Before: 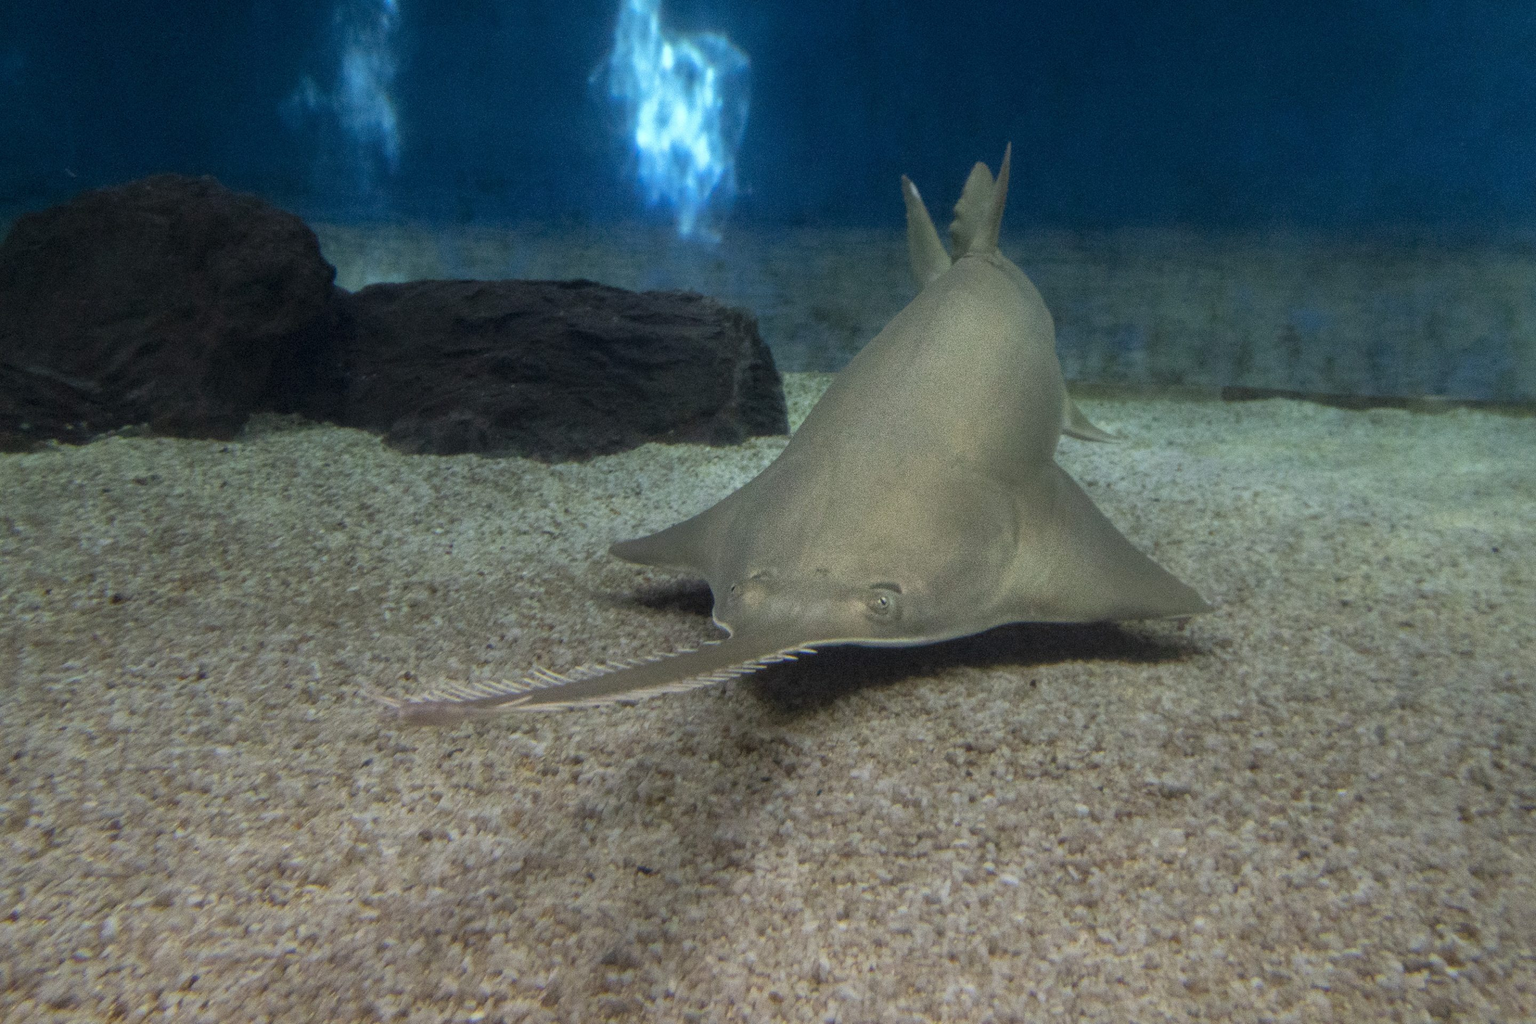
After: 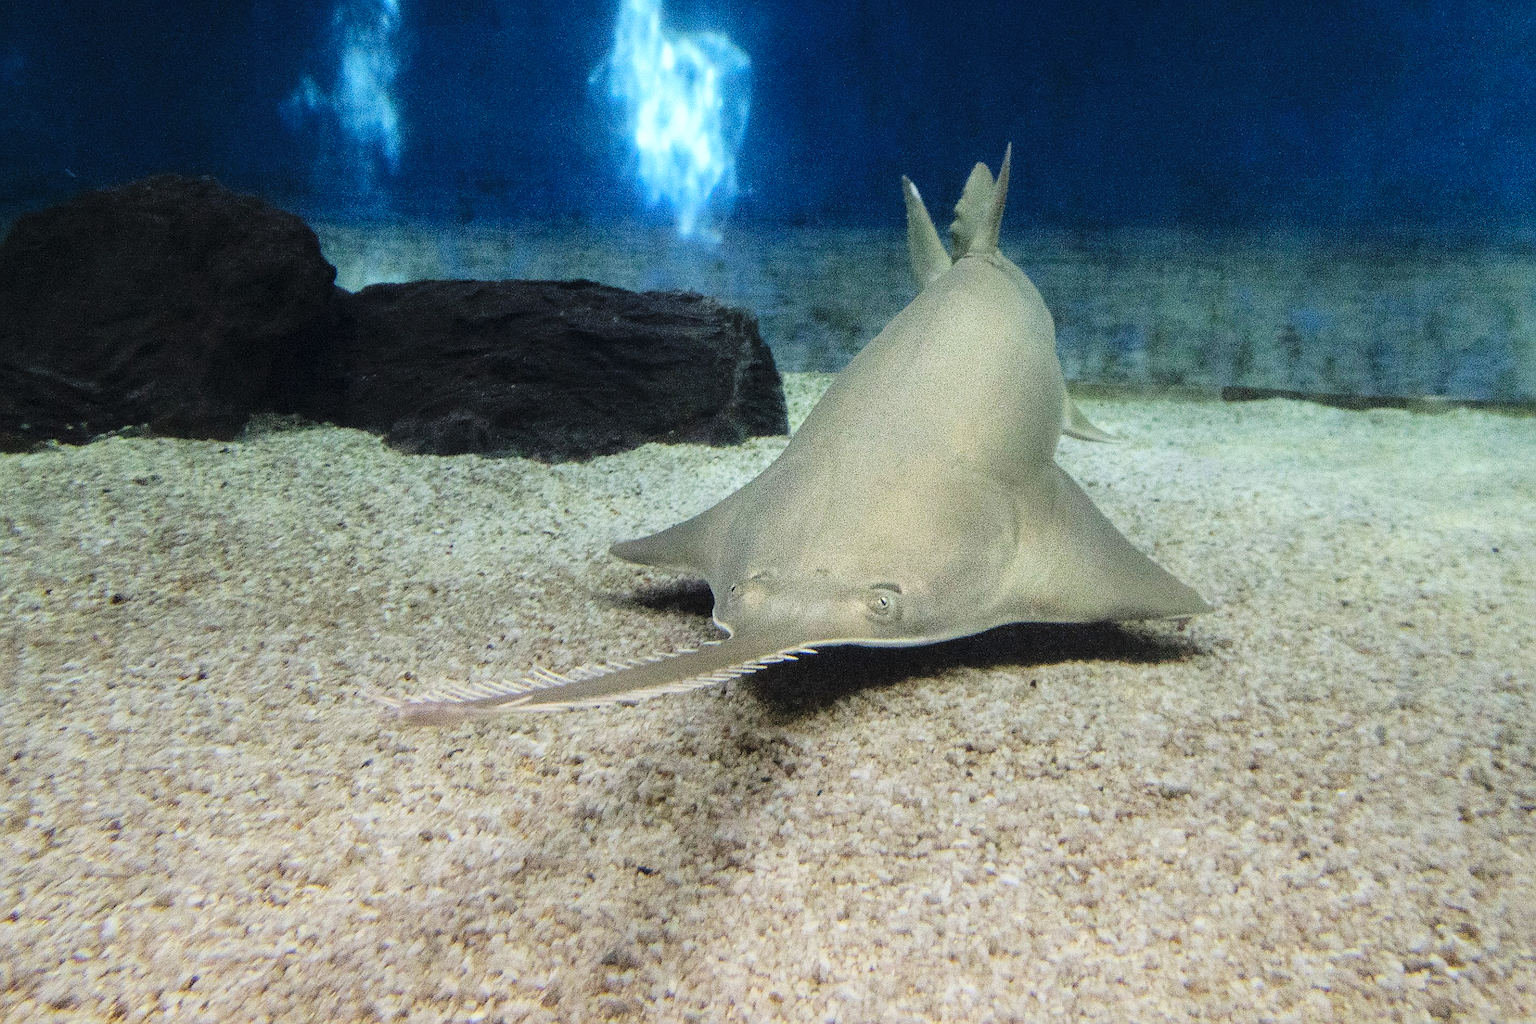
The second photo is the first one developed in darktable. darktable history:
base curve: curves: ch0 [(0, 0) (0.036, 0.025) (0.121, 0.166) (0.206, 0.329) (0.605, 0.79) (1, 1)], preserve colors none
sharpen: radius 1.386, amount 1.234, threshold 0.786
tone curve: curves: ch0 [(0, 0) (0.003, 0.004) (0.011, 0.014) (0.025, 0.032) (0.044, 0.057) (0.069, 0.089) (0.1, 0.128) (0.136, 0.174) (0.177, 0.227) (0.224, 0.287) (0.277, 0.354) (0.335, 0.427) (0.399, 0.507) (0.468, 0.582) (0.543, 0.653) (0.623, 0.726) (0.709, 0.799) (0.801, 0.876) (0.898, 0.937) (1, 1)], color space Lab, independent channels, preserve colors none
